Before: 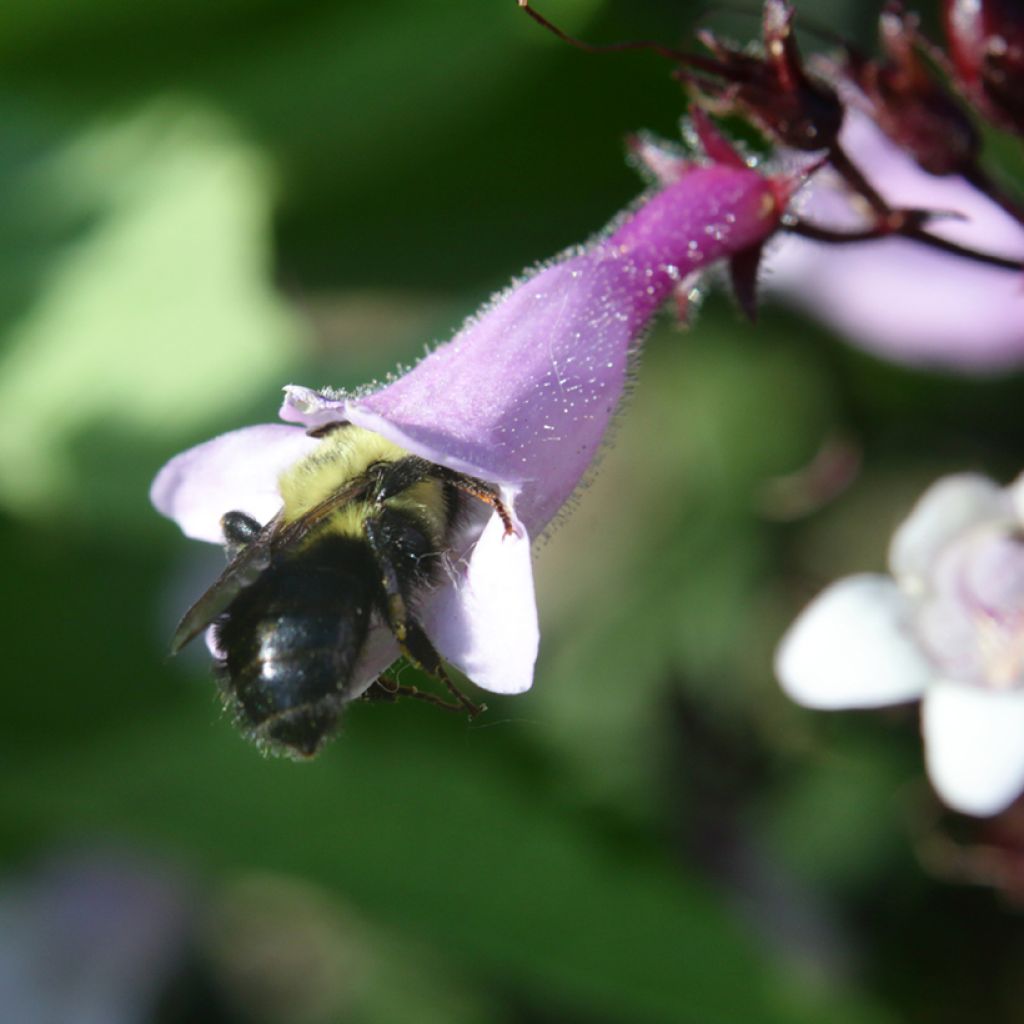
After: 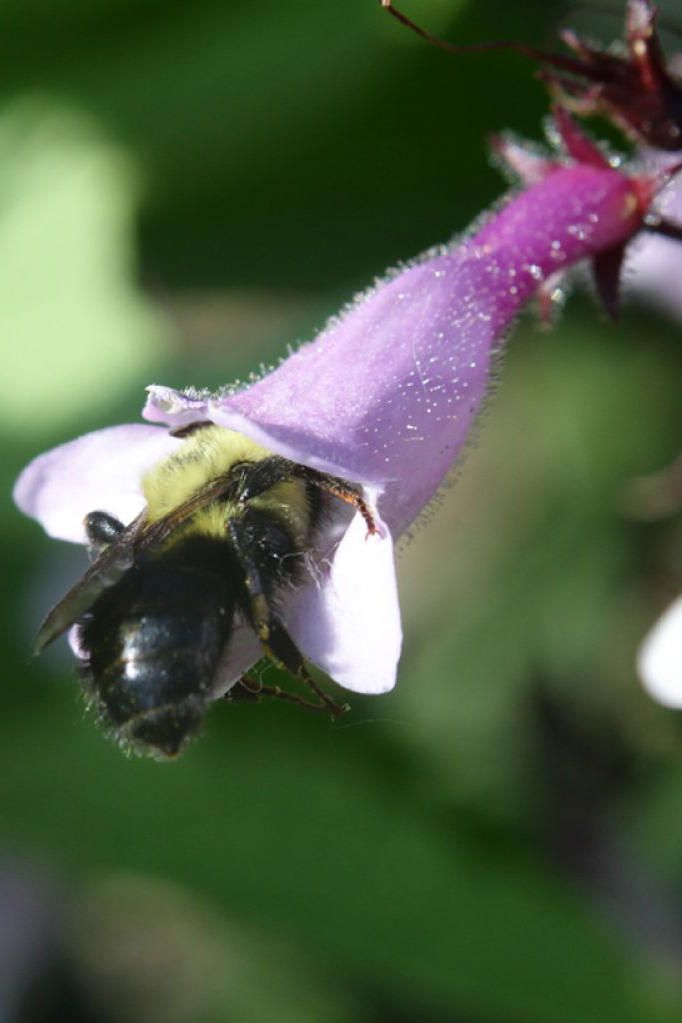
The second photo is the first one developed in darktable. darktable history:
crop and rotate: left 13.427%, right 19.928%
